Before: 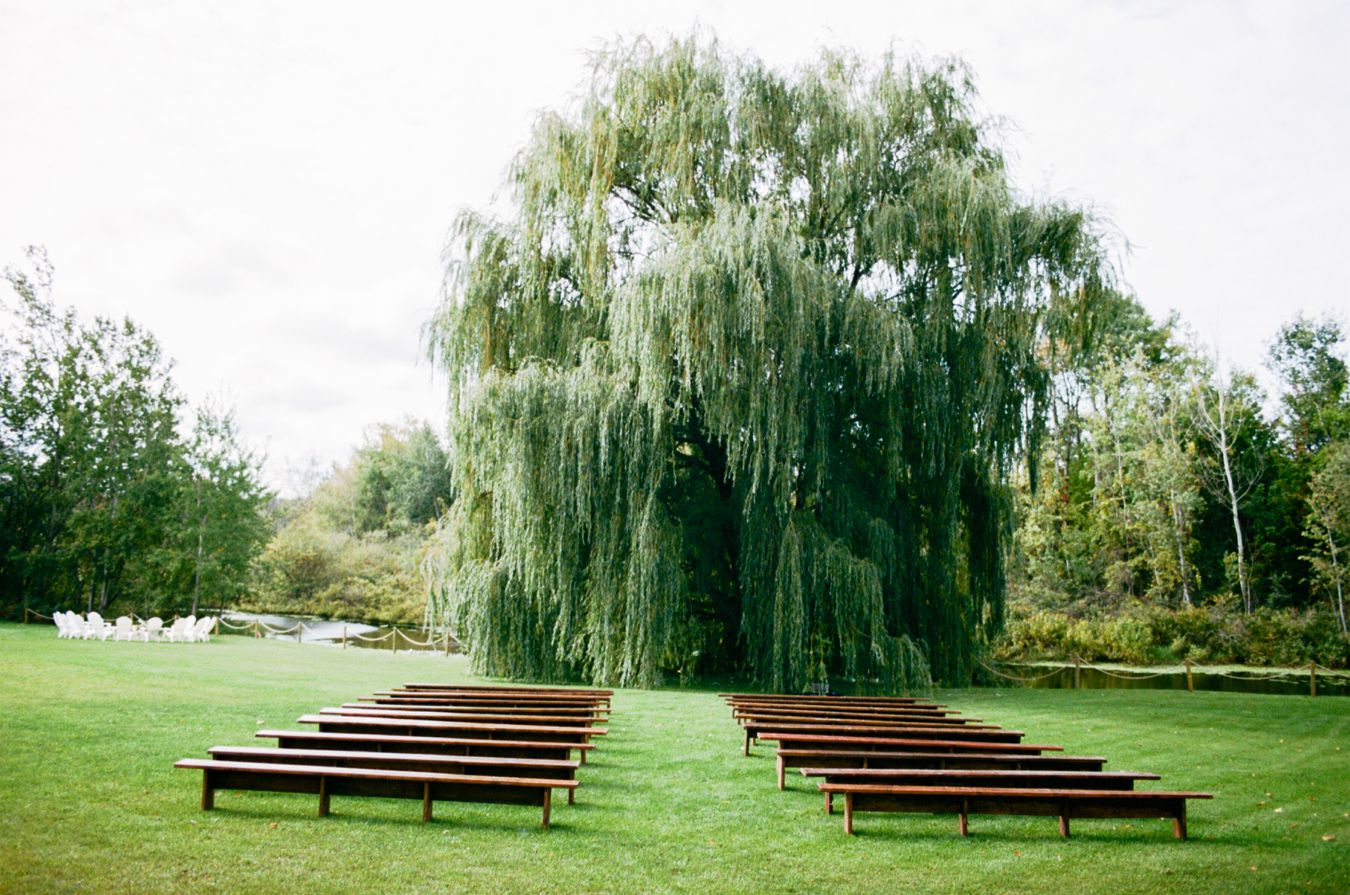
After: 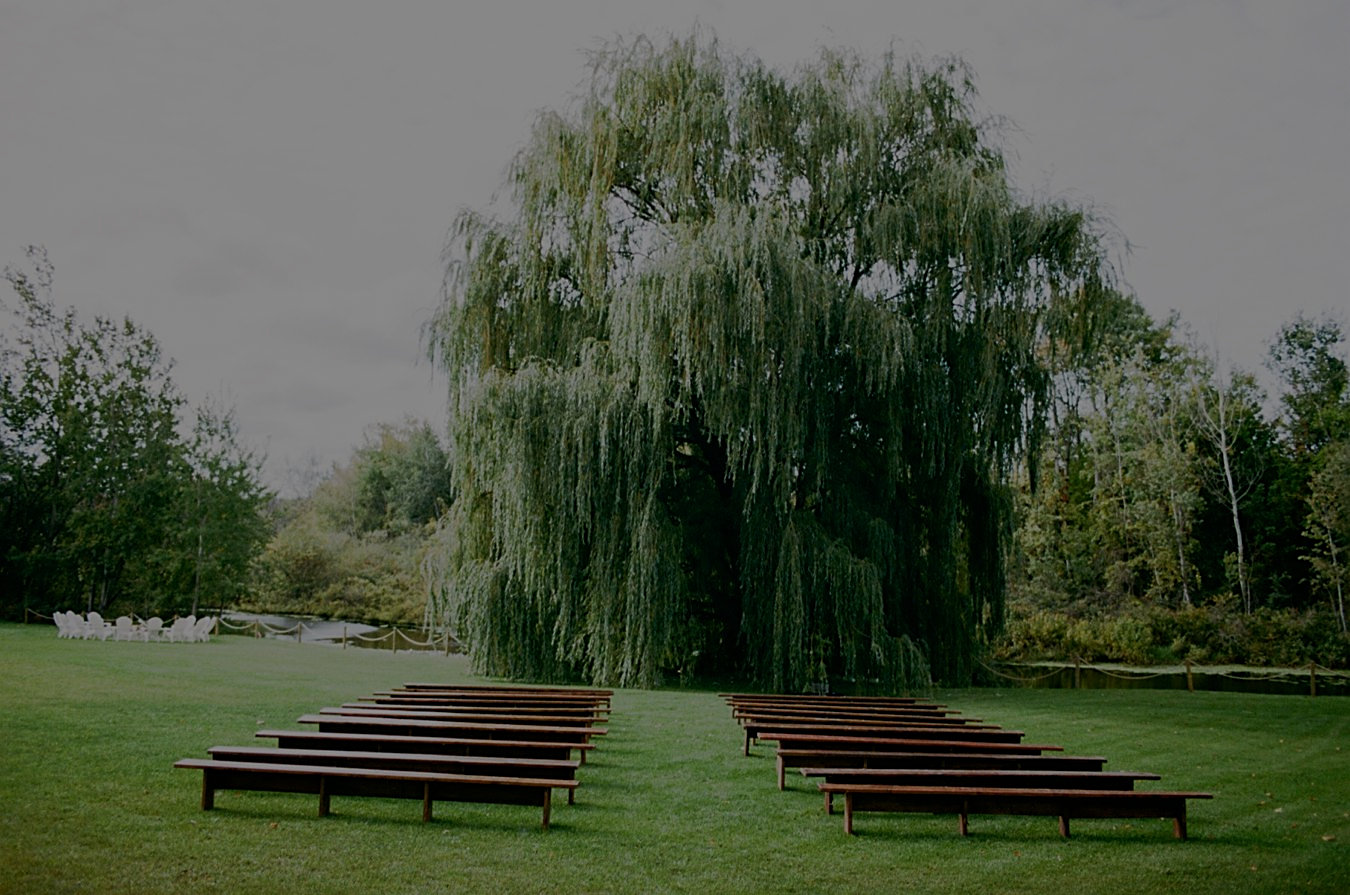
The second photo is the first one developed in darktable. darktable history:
exposure: exposure -2.002 EV, compensate highlight preservation false
sharpen: on, module defaults
